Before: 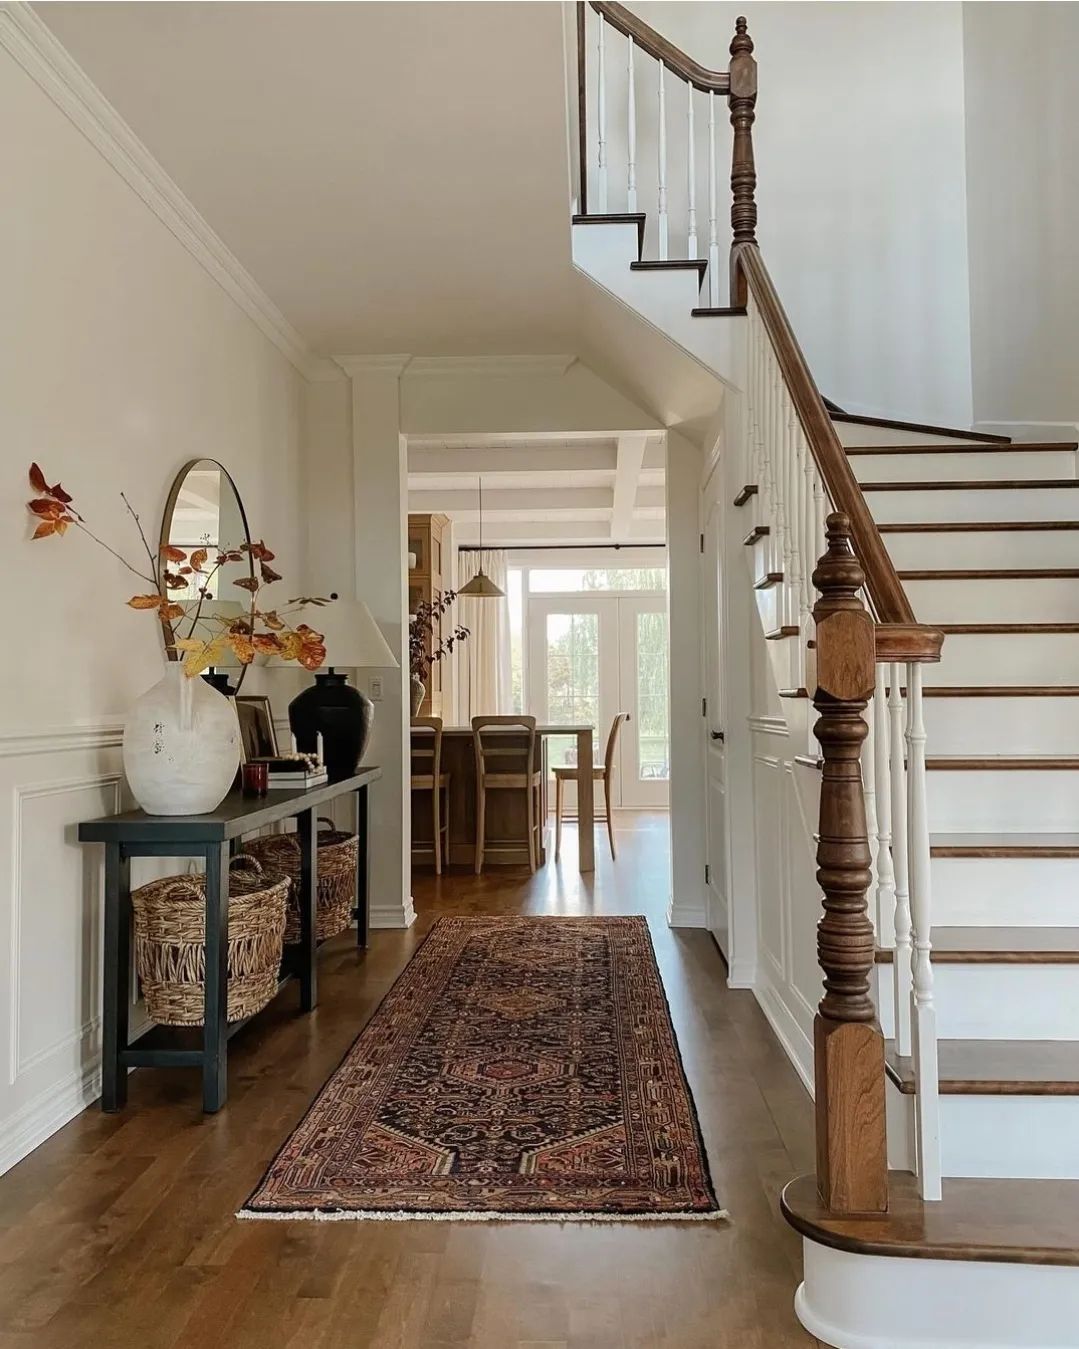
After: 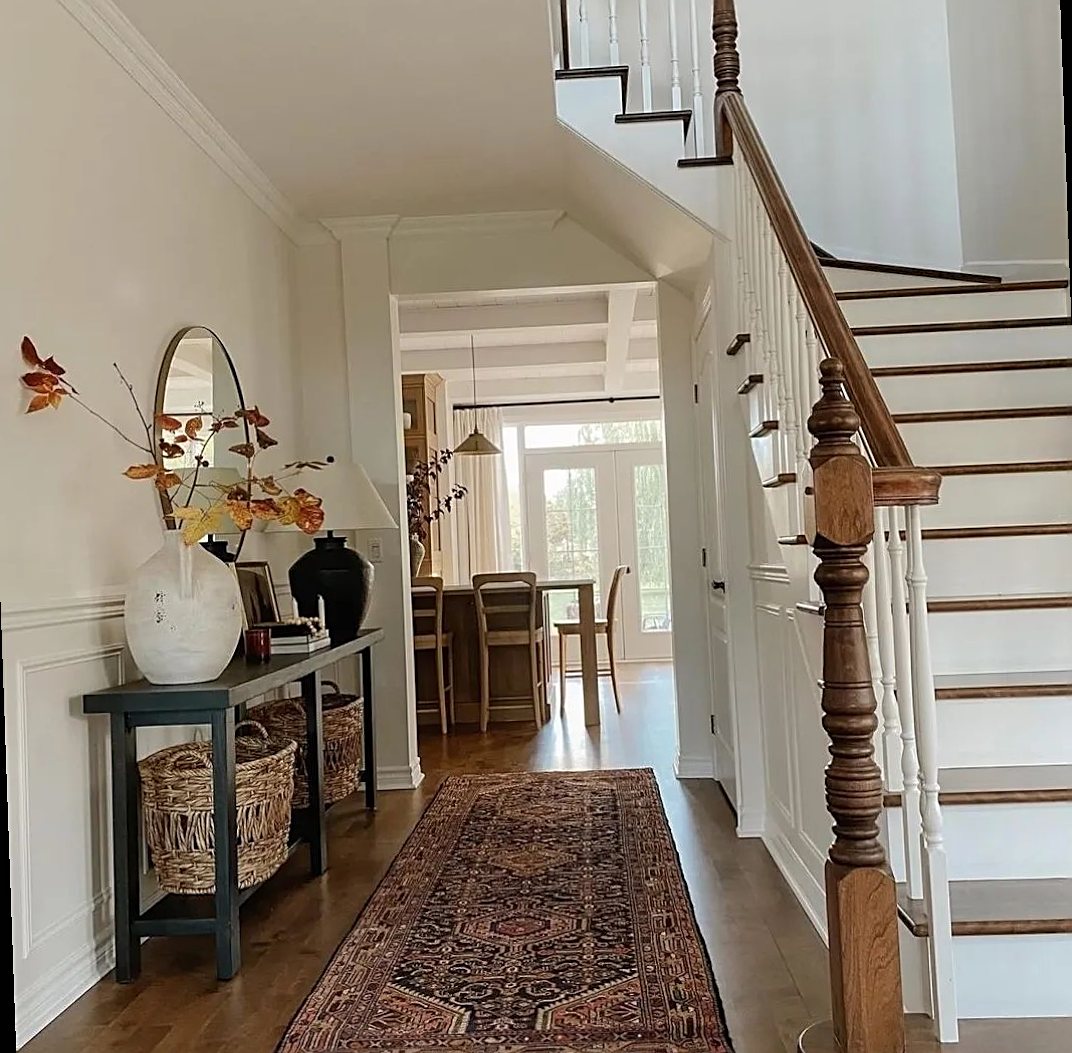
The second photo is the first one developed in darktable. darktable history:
rotate and perspective: rotation -2°, crop left 0.022, crop right 0.978, crop top 0.049, crop bottom 0.951
sharpen: on, module defaults
exposure: black level correction 0, compensate exposure bias true, compensate highlight preservation false
crop: top 7.625%, bottom 8.027%
